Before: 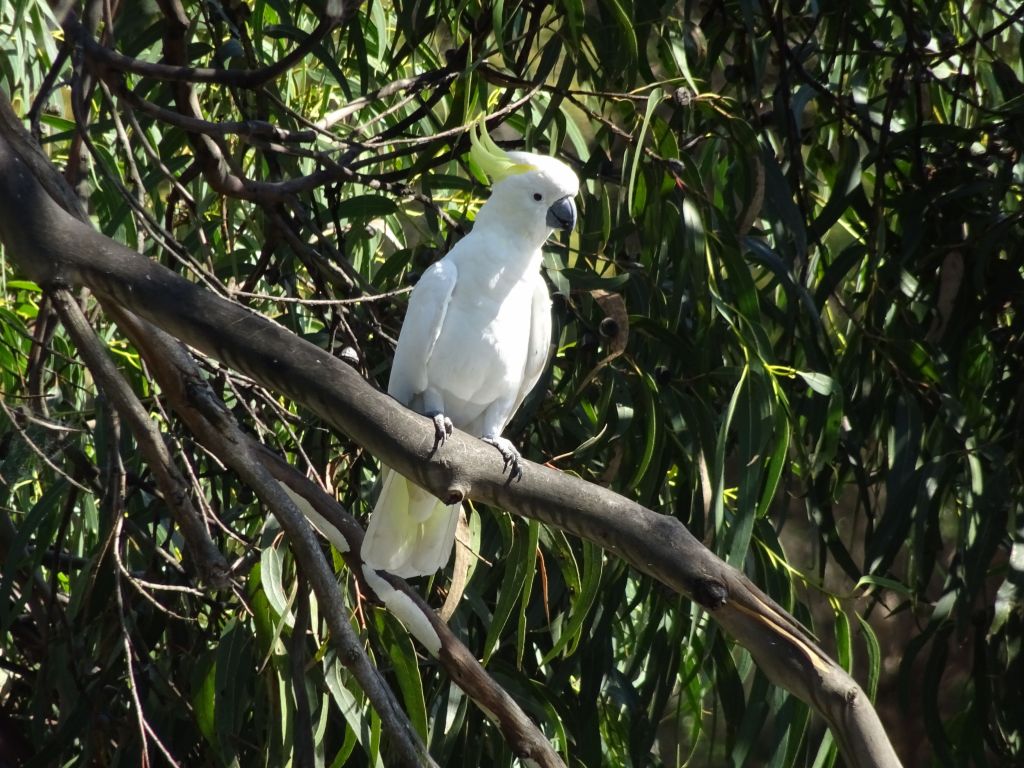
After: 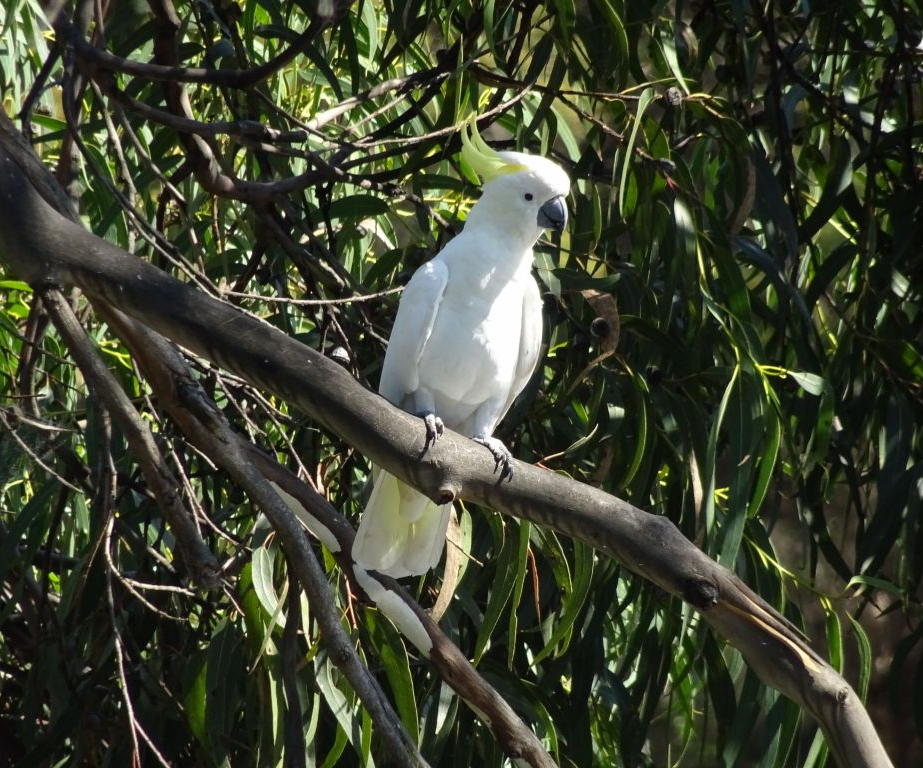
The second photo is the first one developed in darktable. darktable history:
crop and rotate: left 0.898%, right 8.923%
